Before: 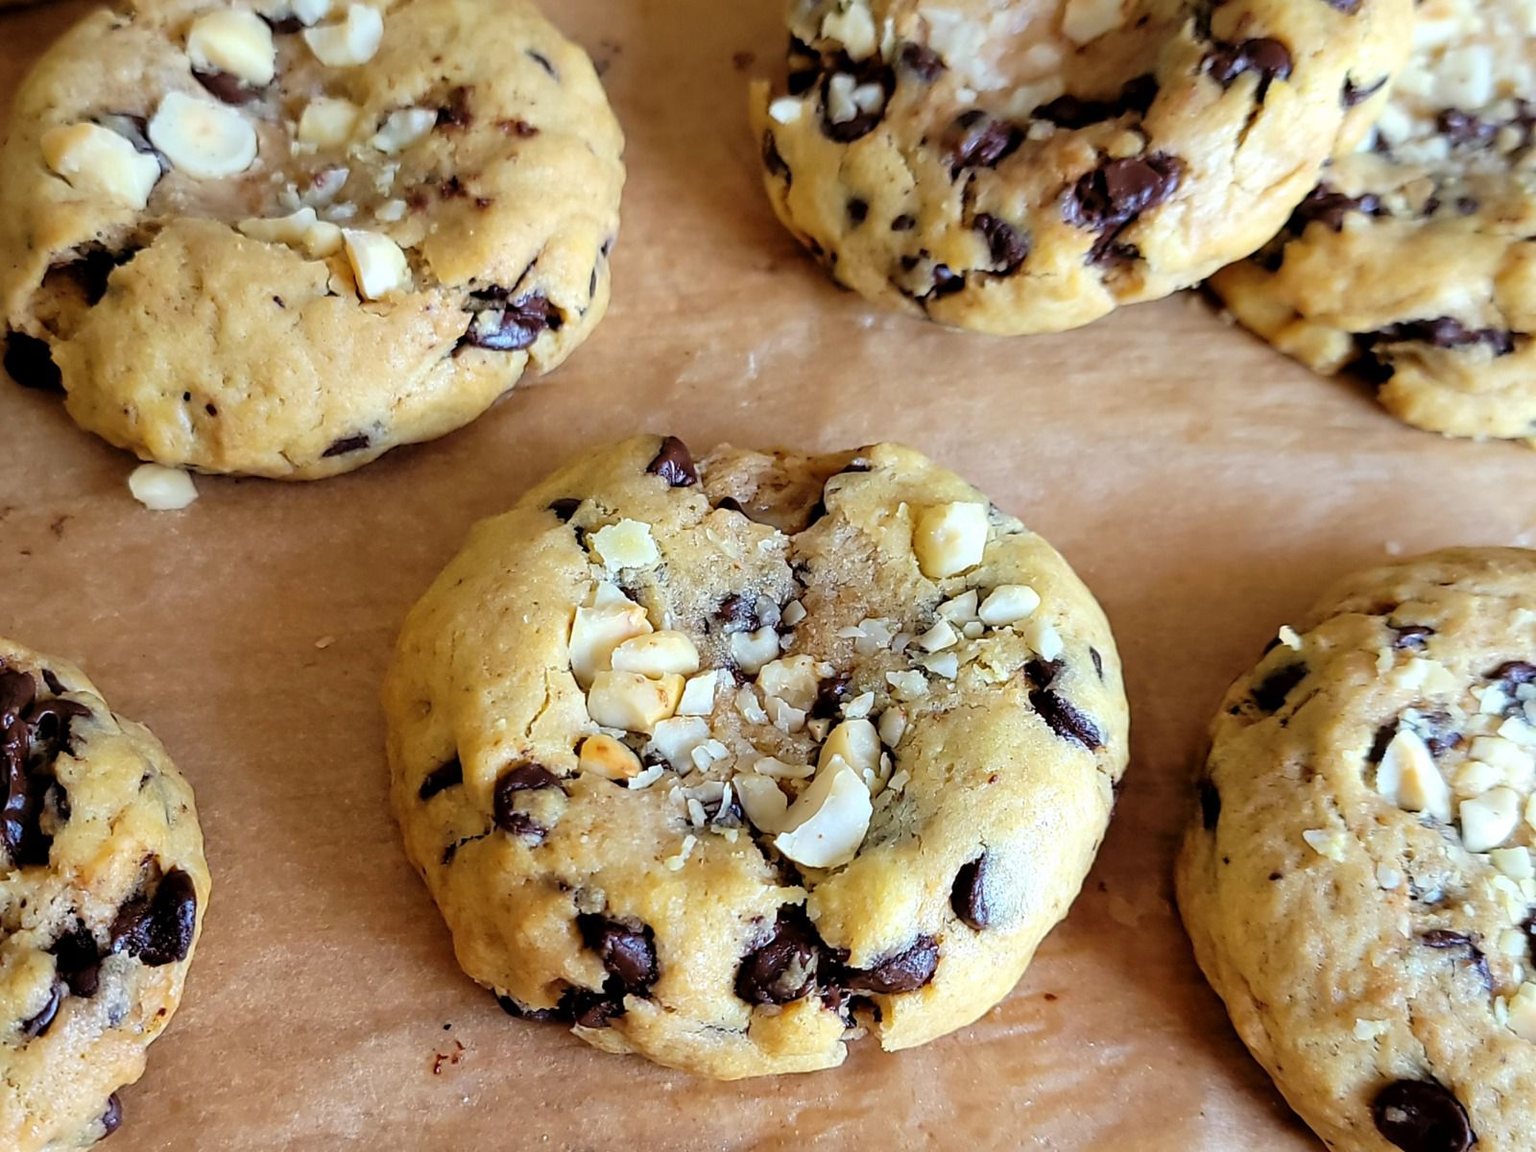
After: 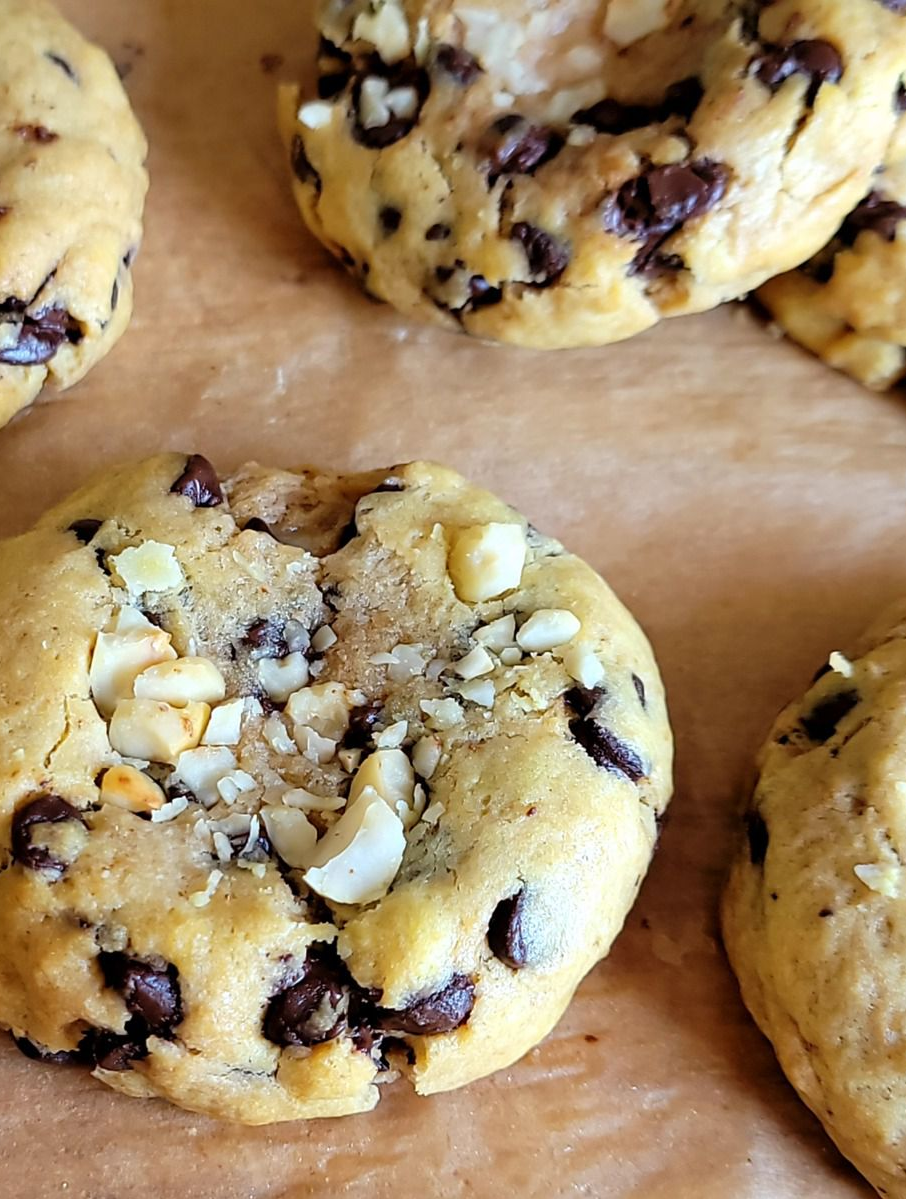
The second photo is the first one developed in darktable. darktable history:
crop: left 31.458%, top 0%, right 11.876%
